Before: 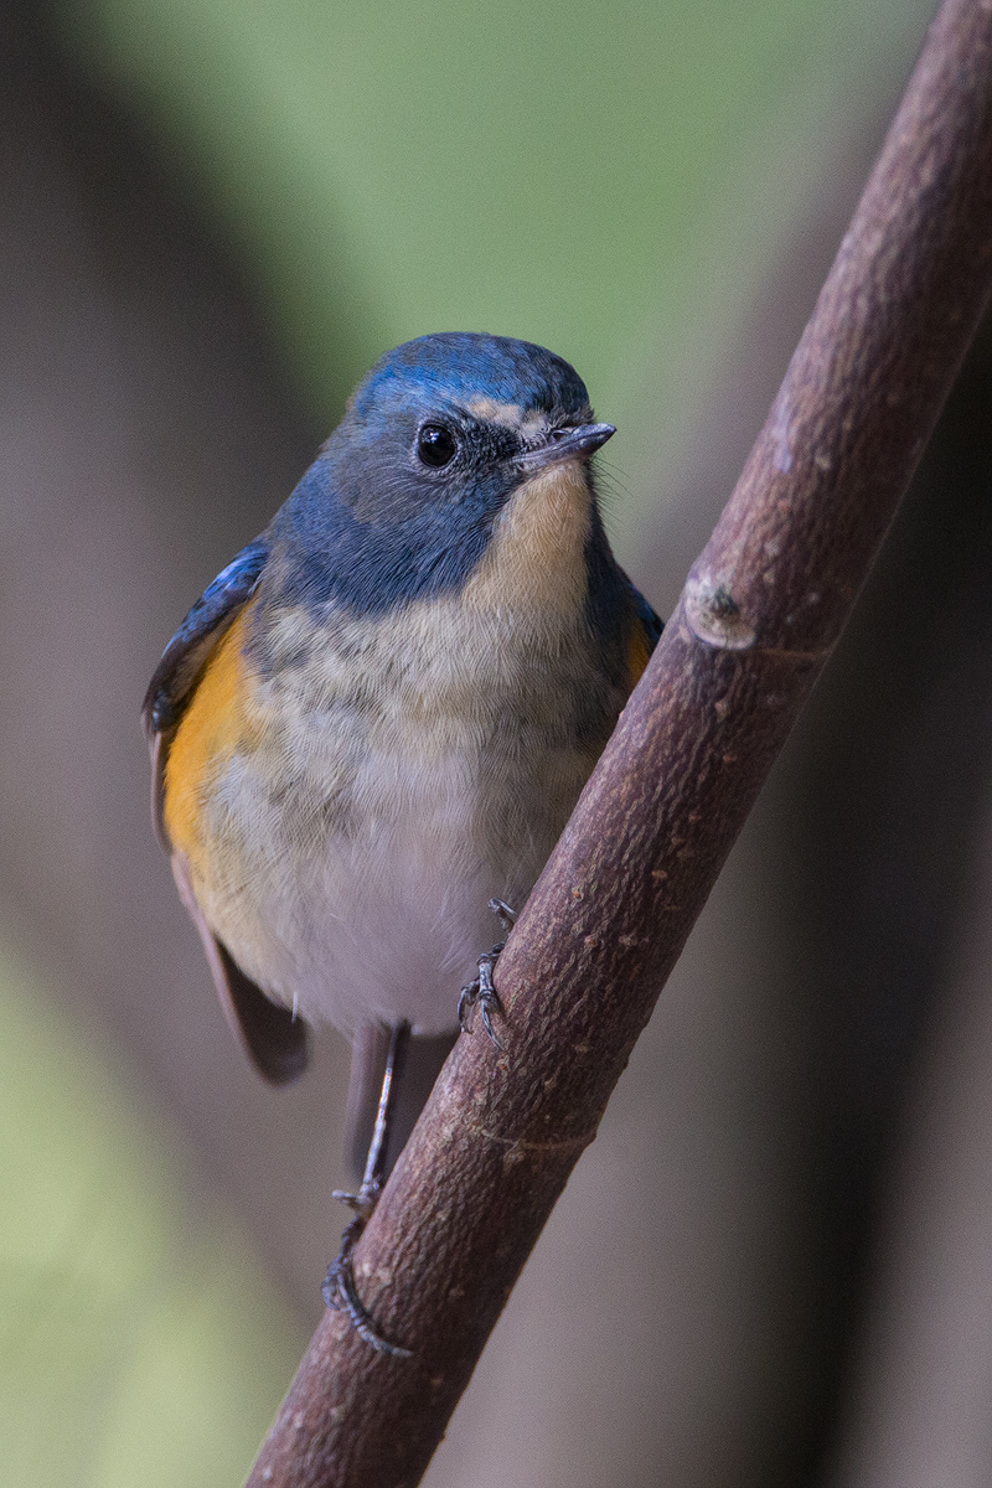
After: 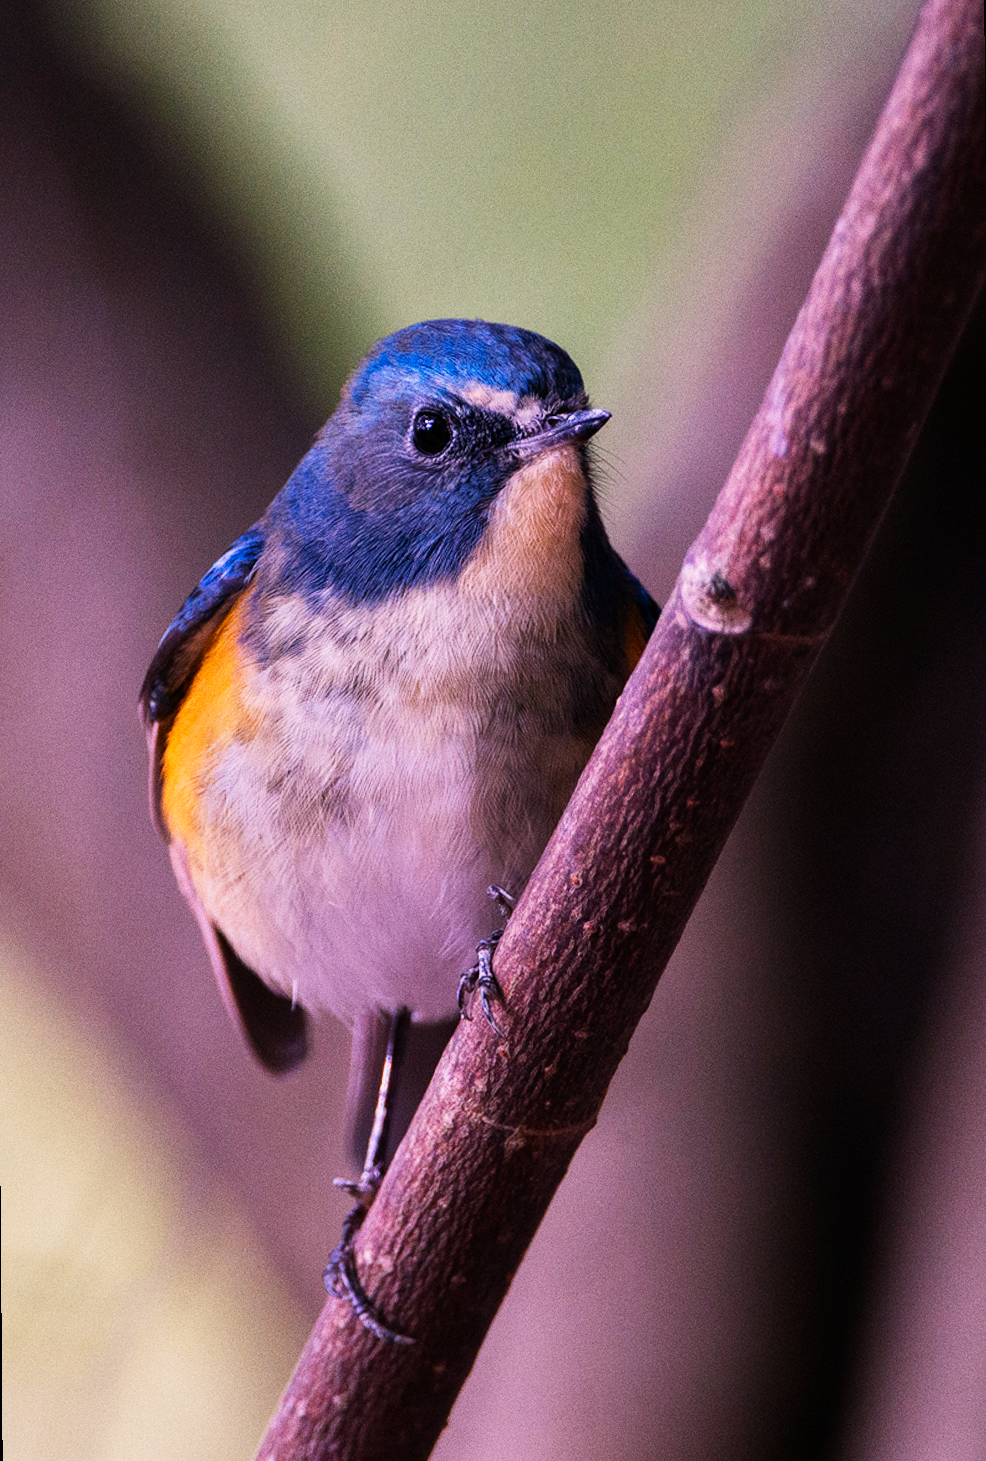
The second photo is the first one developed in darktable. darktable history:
rotate and perspective: rotation -0.45°, automatic cropping original format, crop left 0.008, crop right 0.992, crop top 0.012, crop bottom 0.988
grain: on, module defaults
white balance: red 1.188, blue 1.11
sigmoid: contrast 1.93, skew 0.29, preserve hue 0%
